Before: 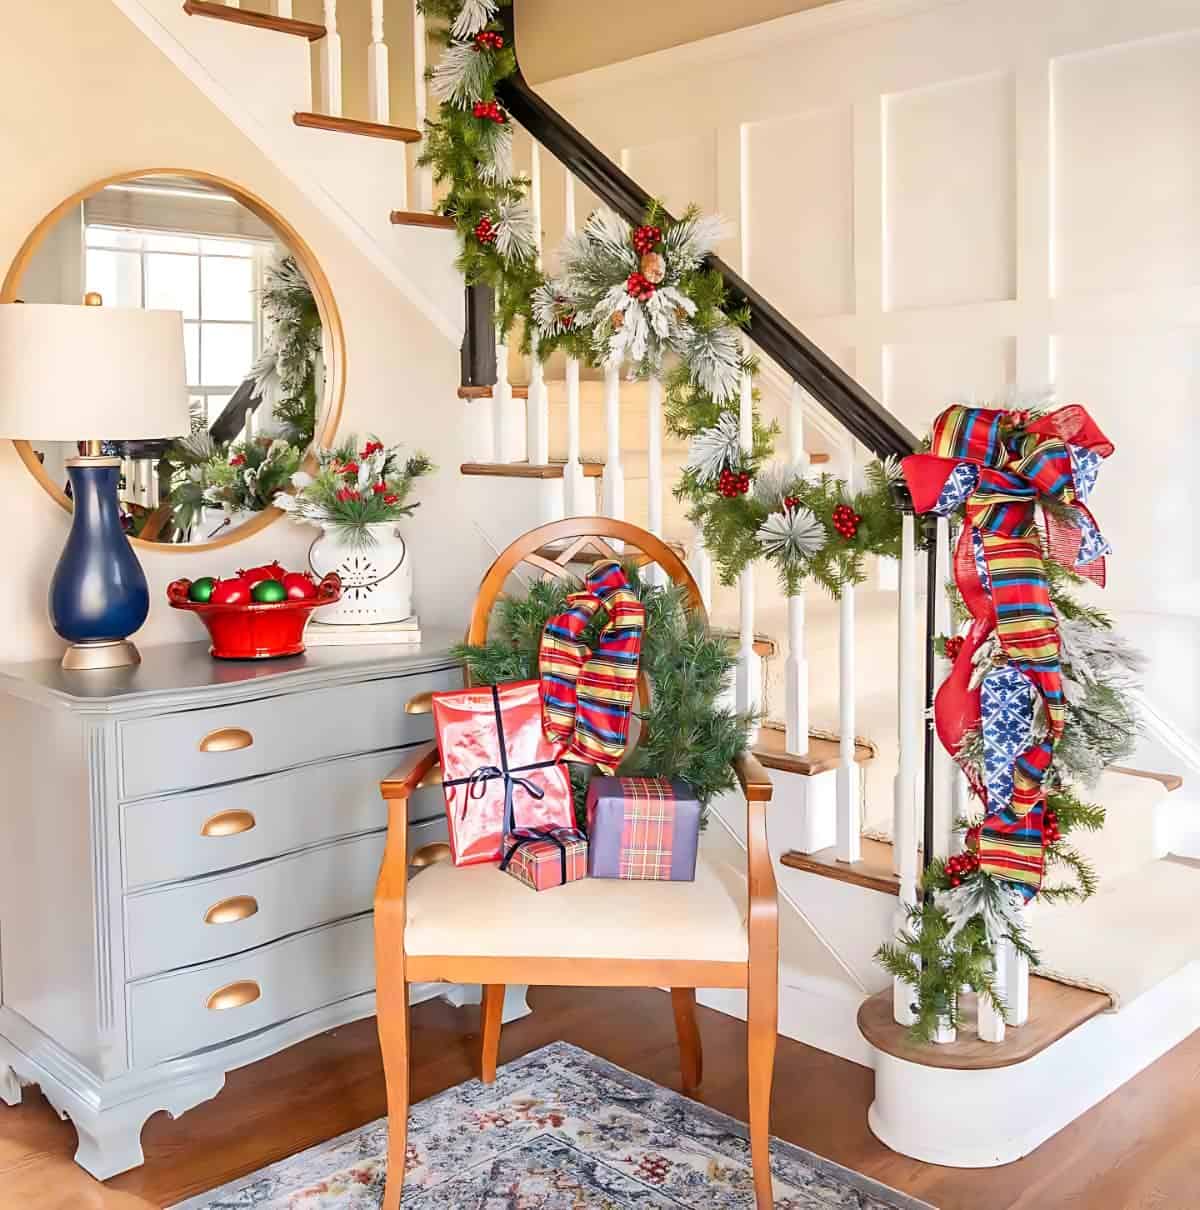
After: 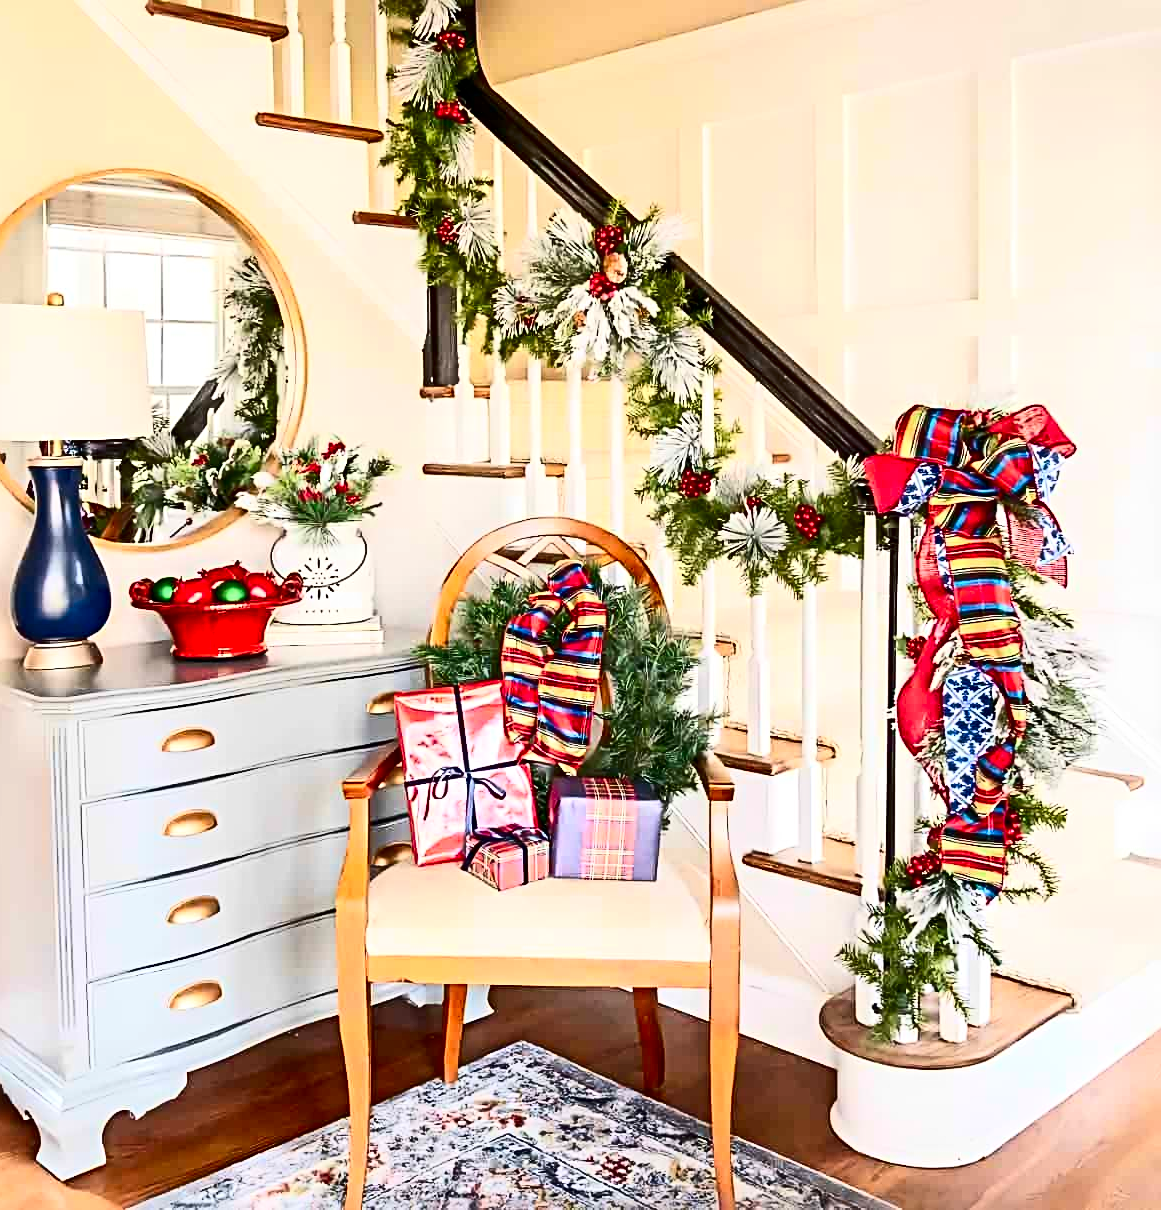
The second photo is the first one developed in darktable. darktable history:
sharpen: radius 4.883
crop and rotate: left 3.238%
contrast brightness saturation: contrast 0.4, brightness 0.05, saturation 0.25
